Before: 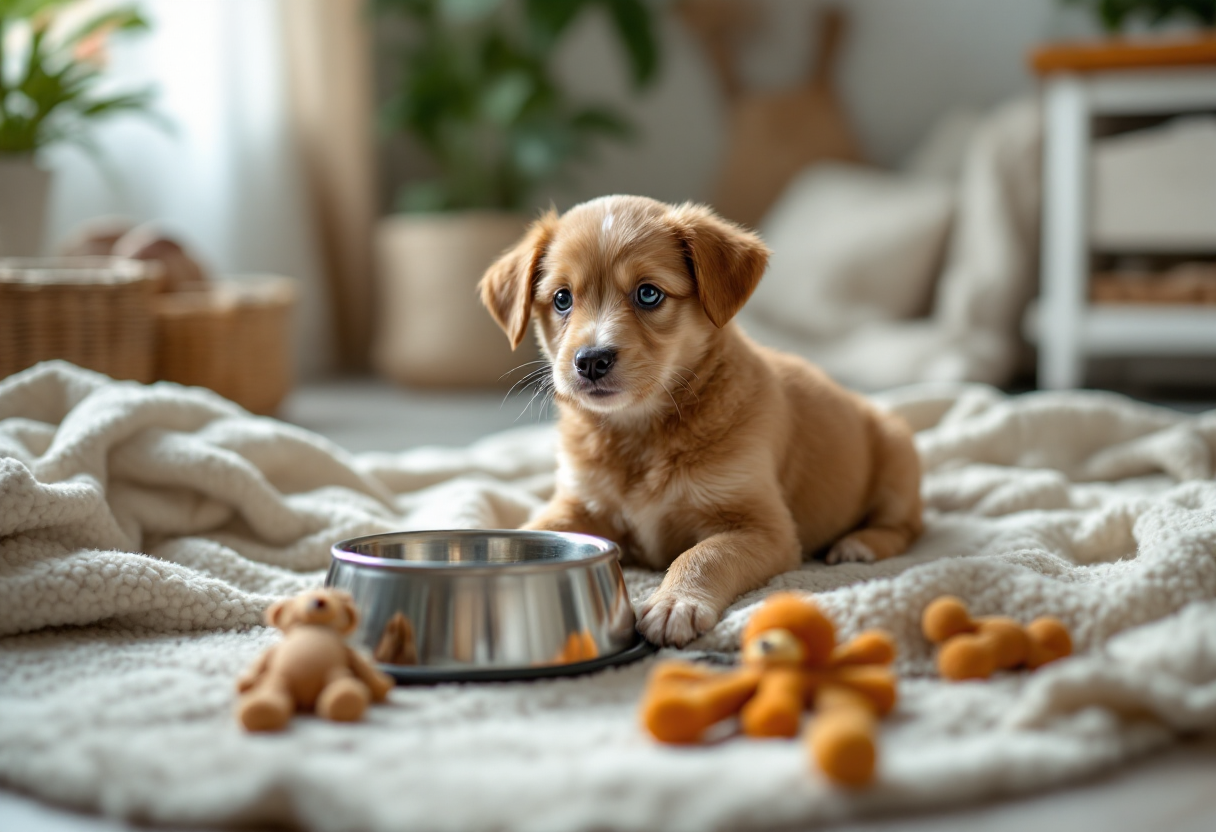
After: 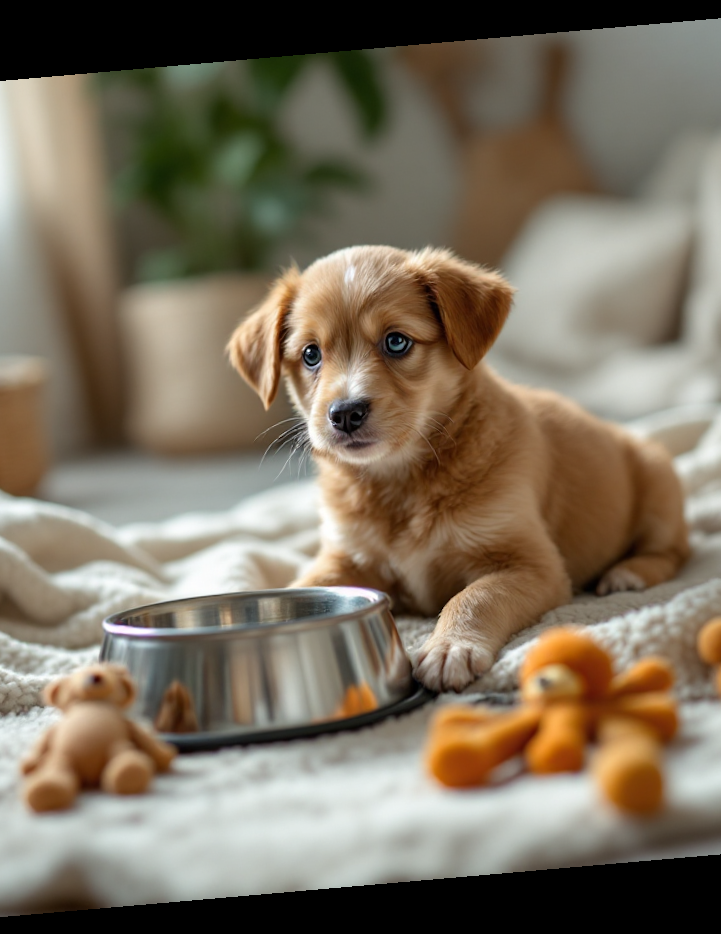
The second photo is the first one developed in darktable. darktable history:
crop: left 21.496%, right 22.254%
rotate and perspective: rotation -4.98°, automatic cropping off
